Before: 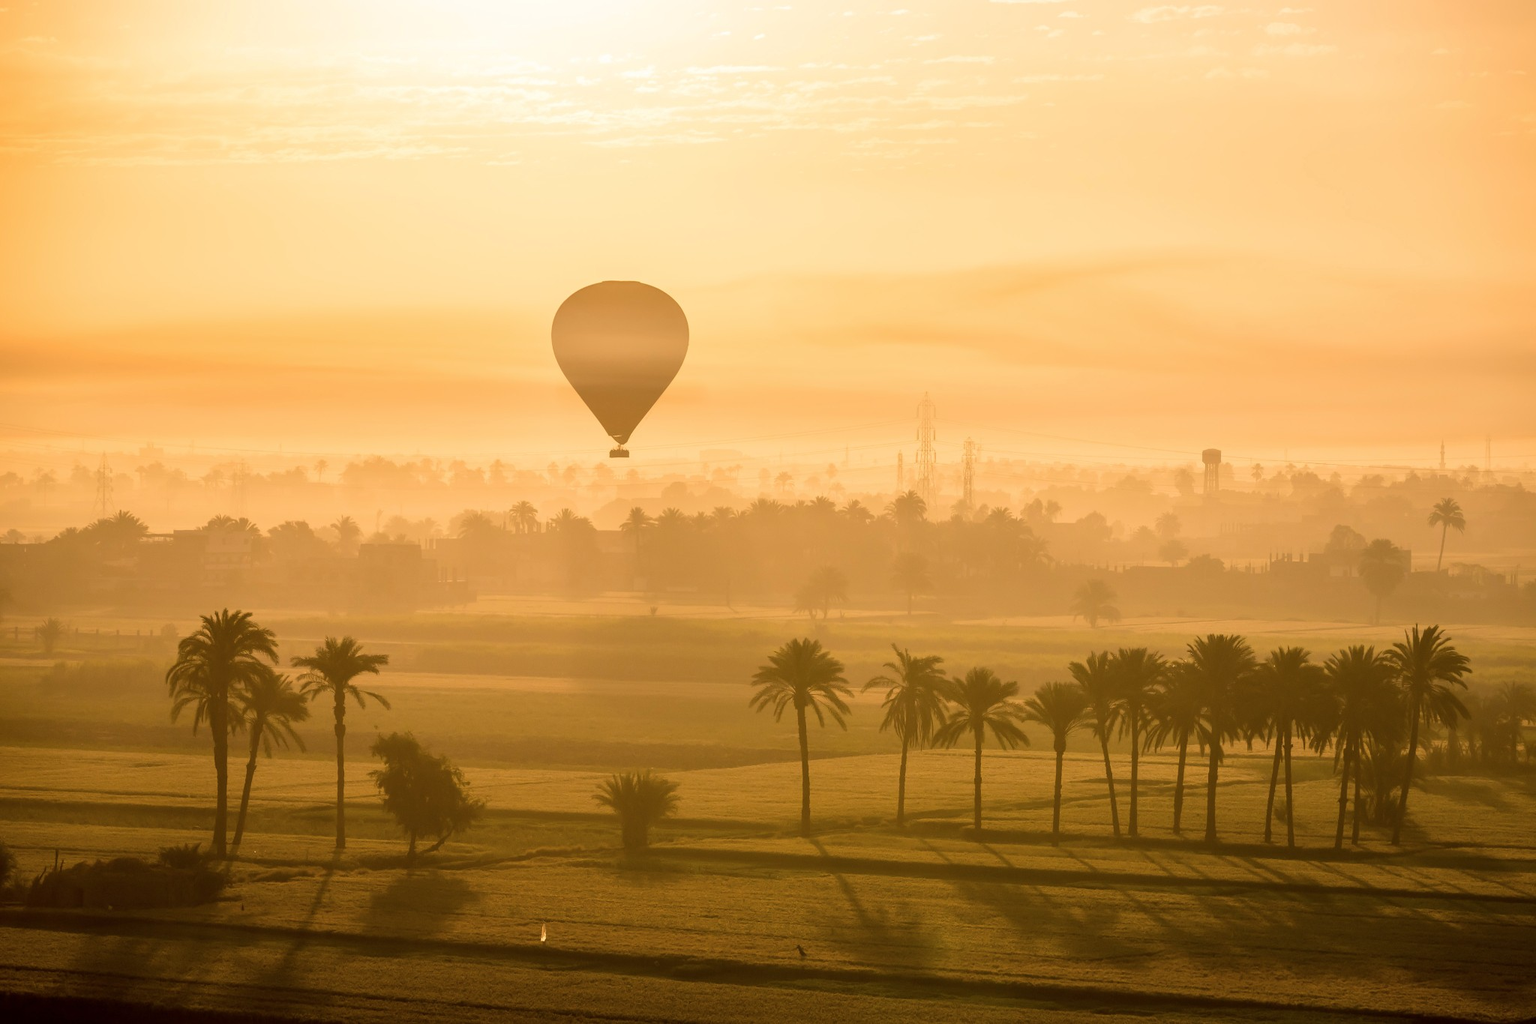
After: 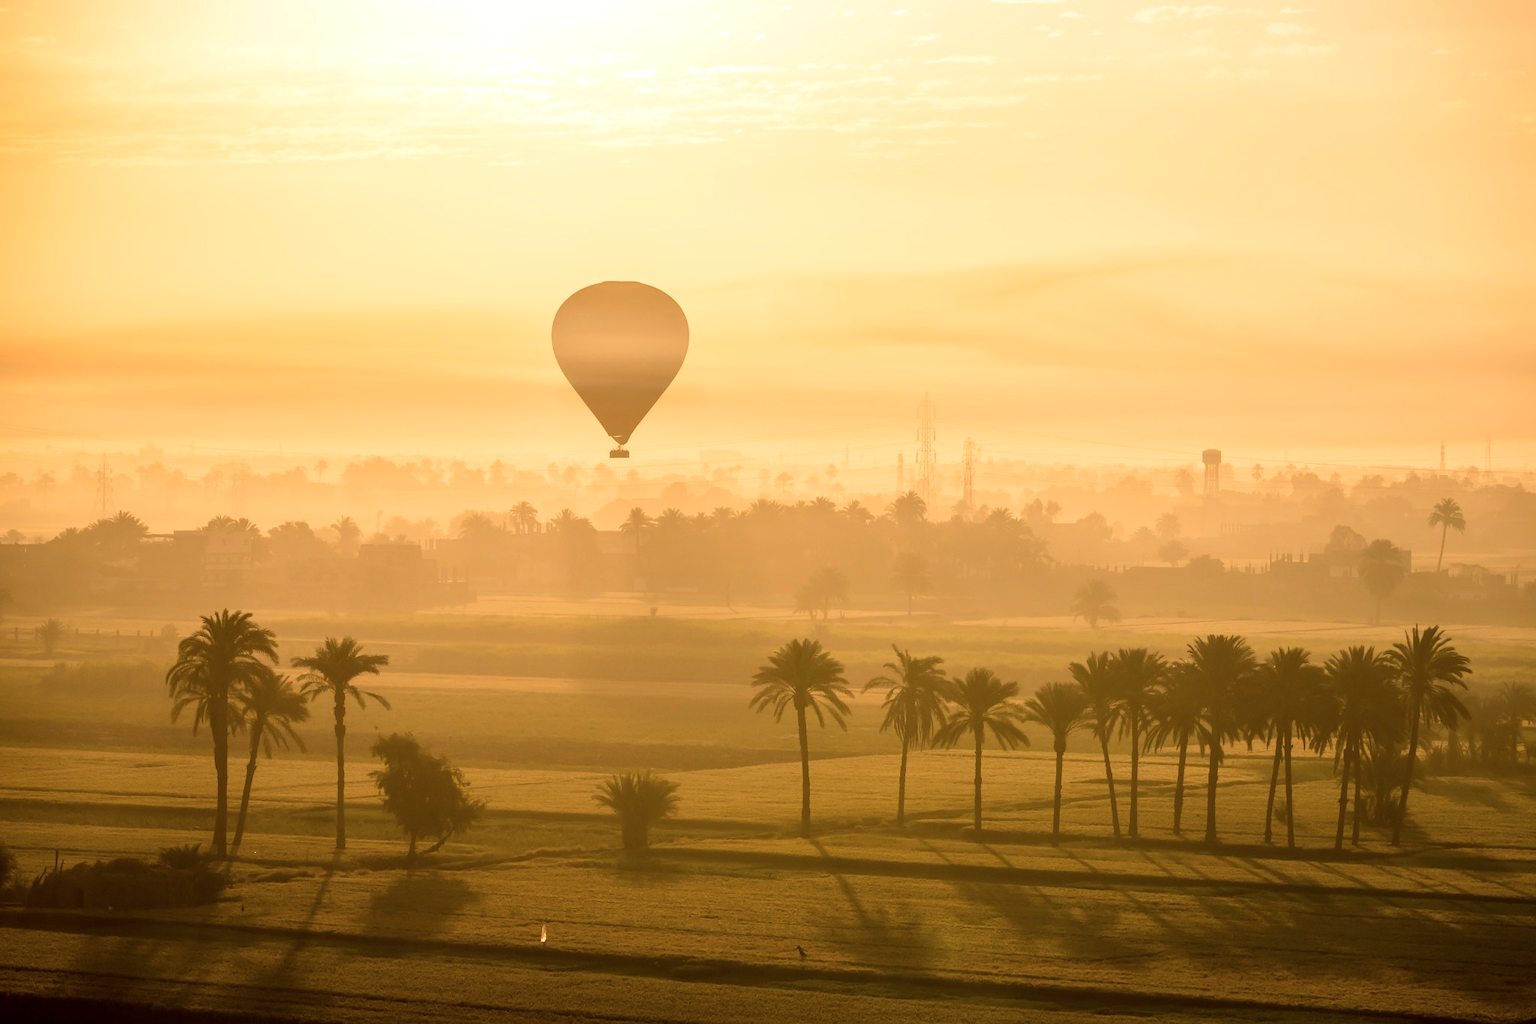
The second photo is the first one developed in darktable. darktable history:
shadows and highlights: shadows -13.16, white point adjustment 4, highlights 27.76
